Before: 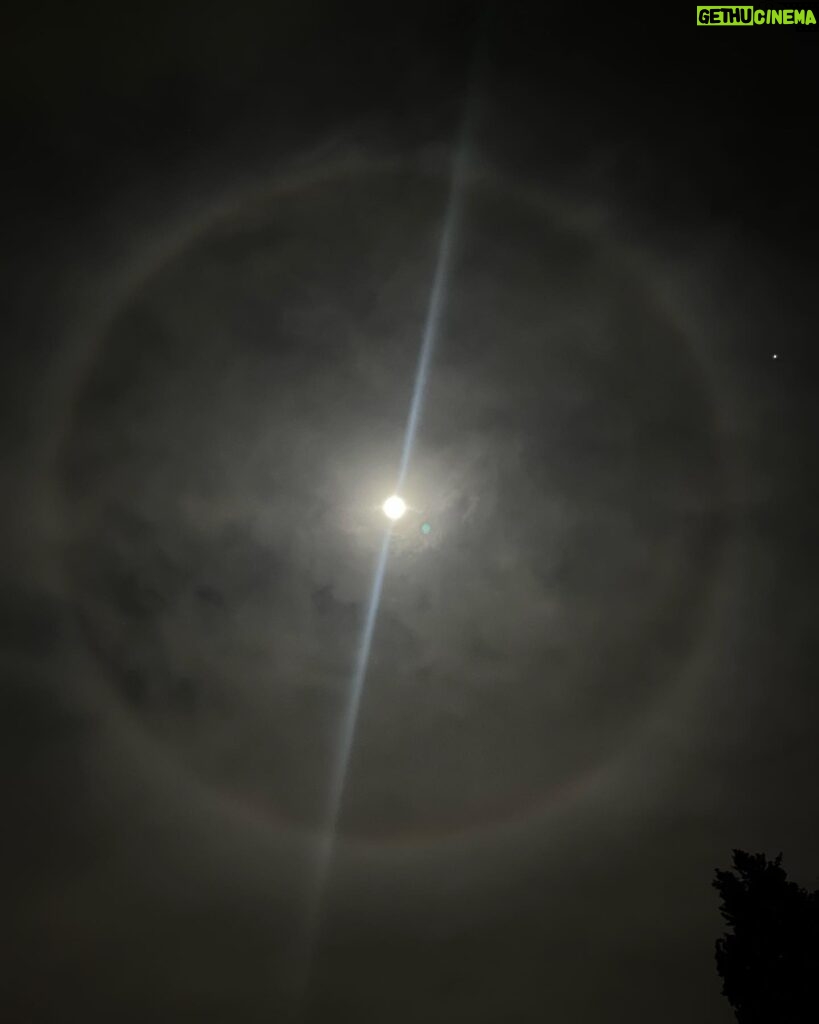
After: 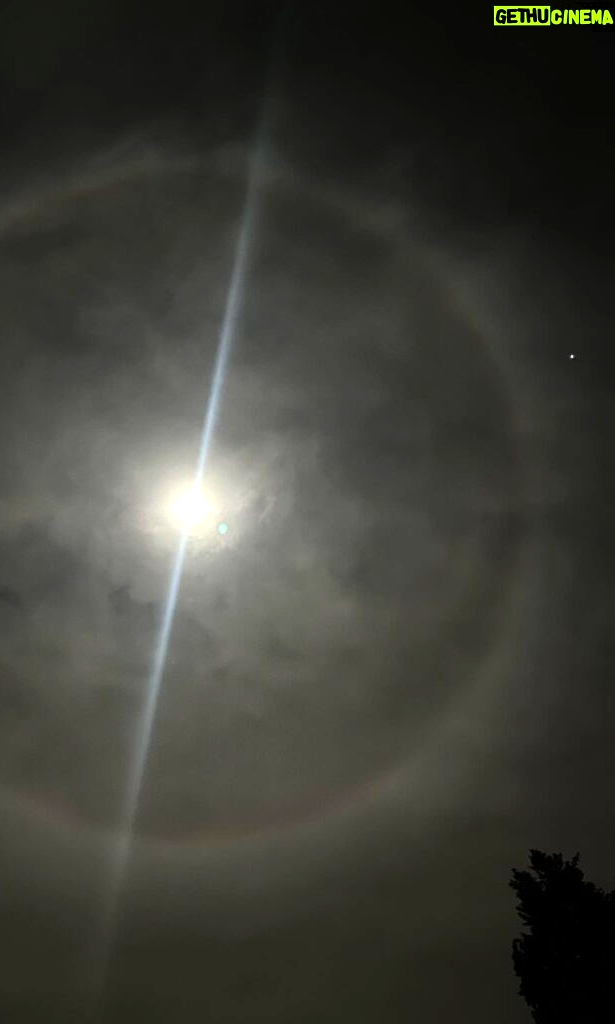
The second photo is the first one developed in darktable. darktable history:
crop and rotate: left 24.904%
levels: black 0.107%, levels [0, 0.374, 0.749]
